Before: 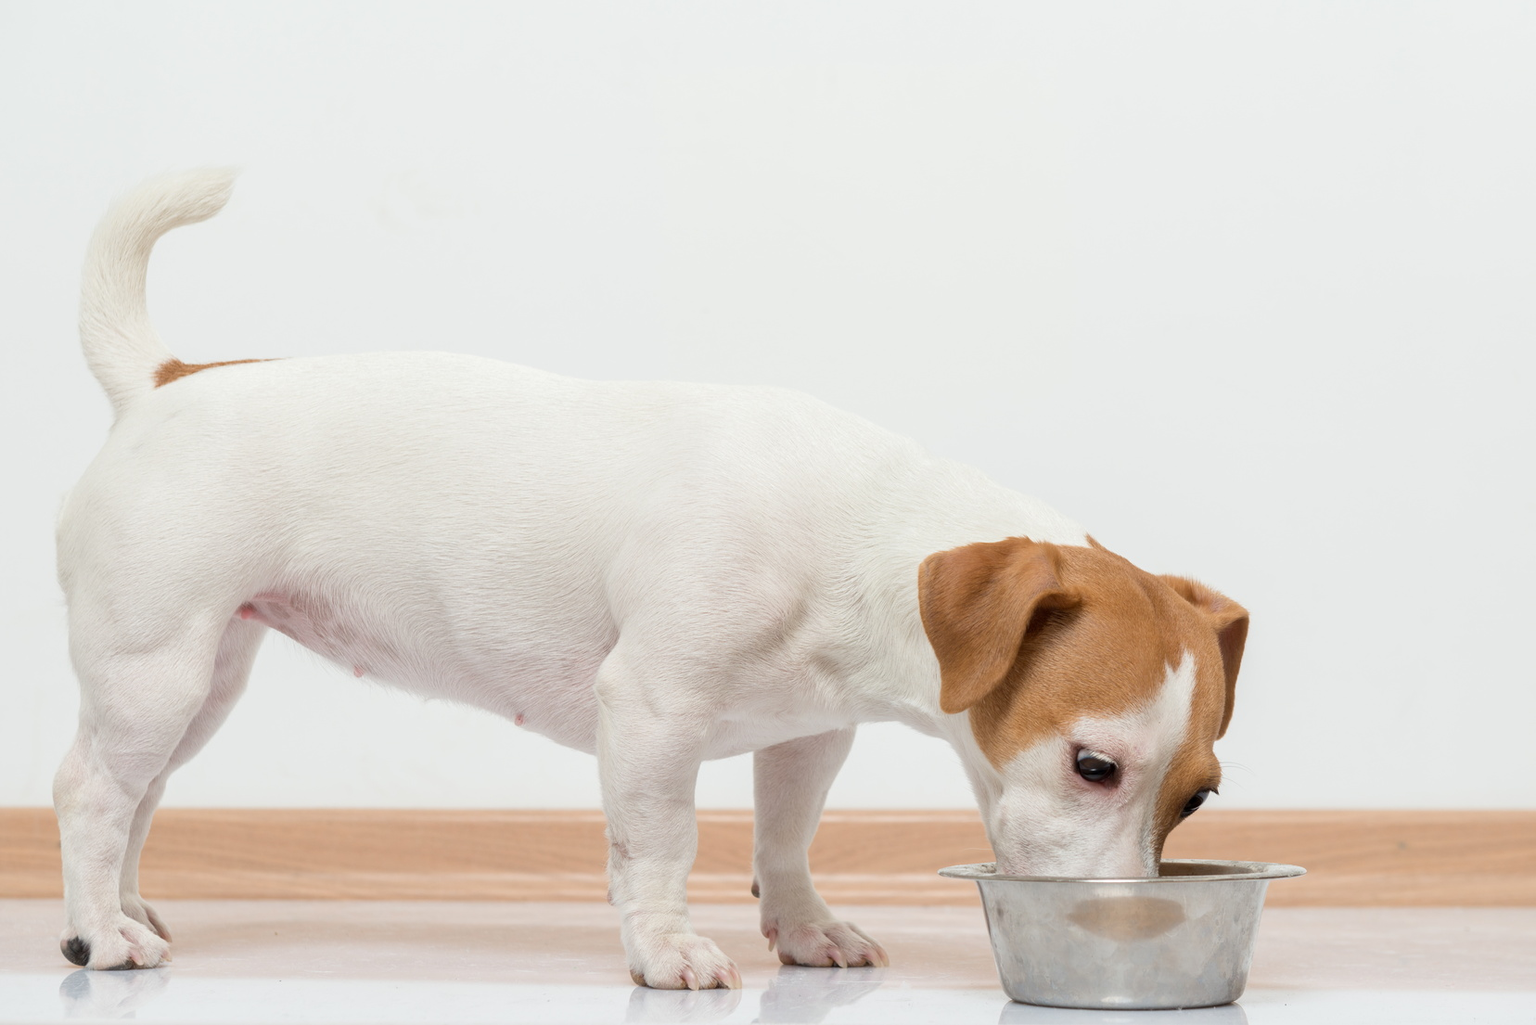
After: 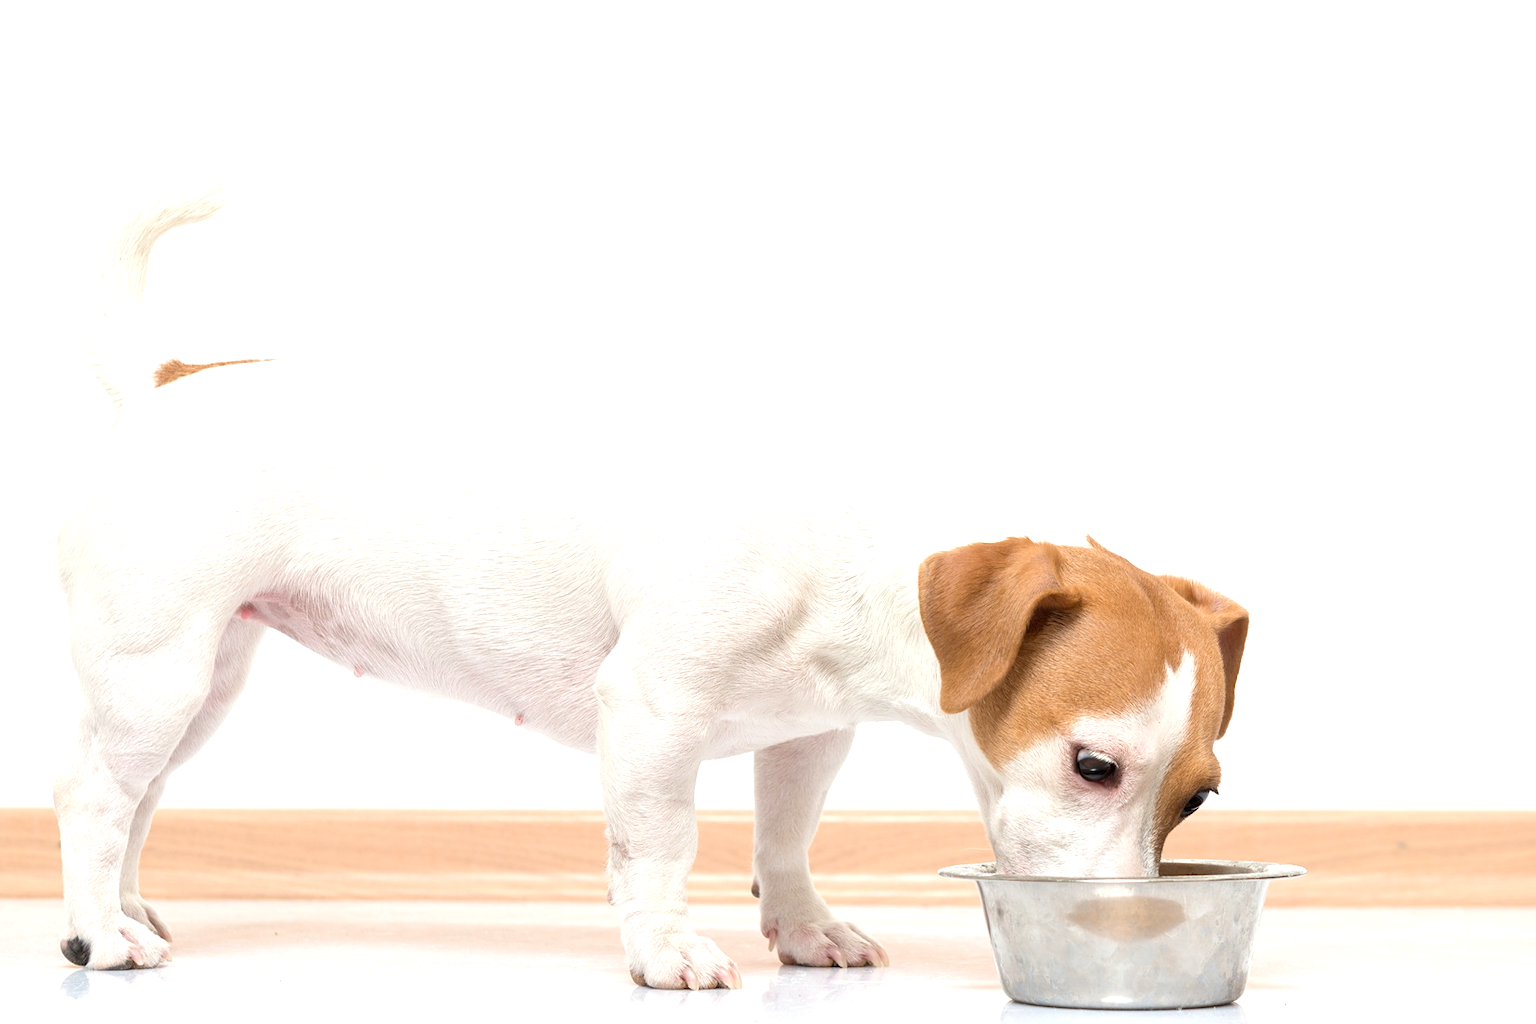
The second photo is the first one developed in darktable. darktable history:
sharpen: amount 0.2
exposure: black level correction 0, exposure 0.7 EV, compensate exposure bias true, compensate highlight preservation false
